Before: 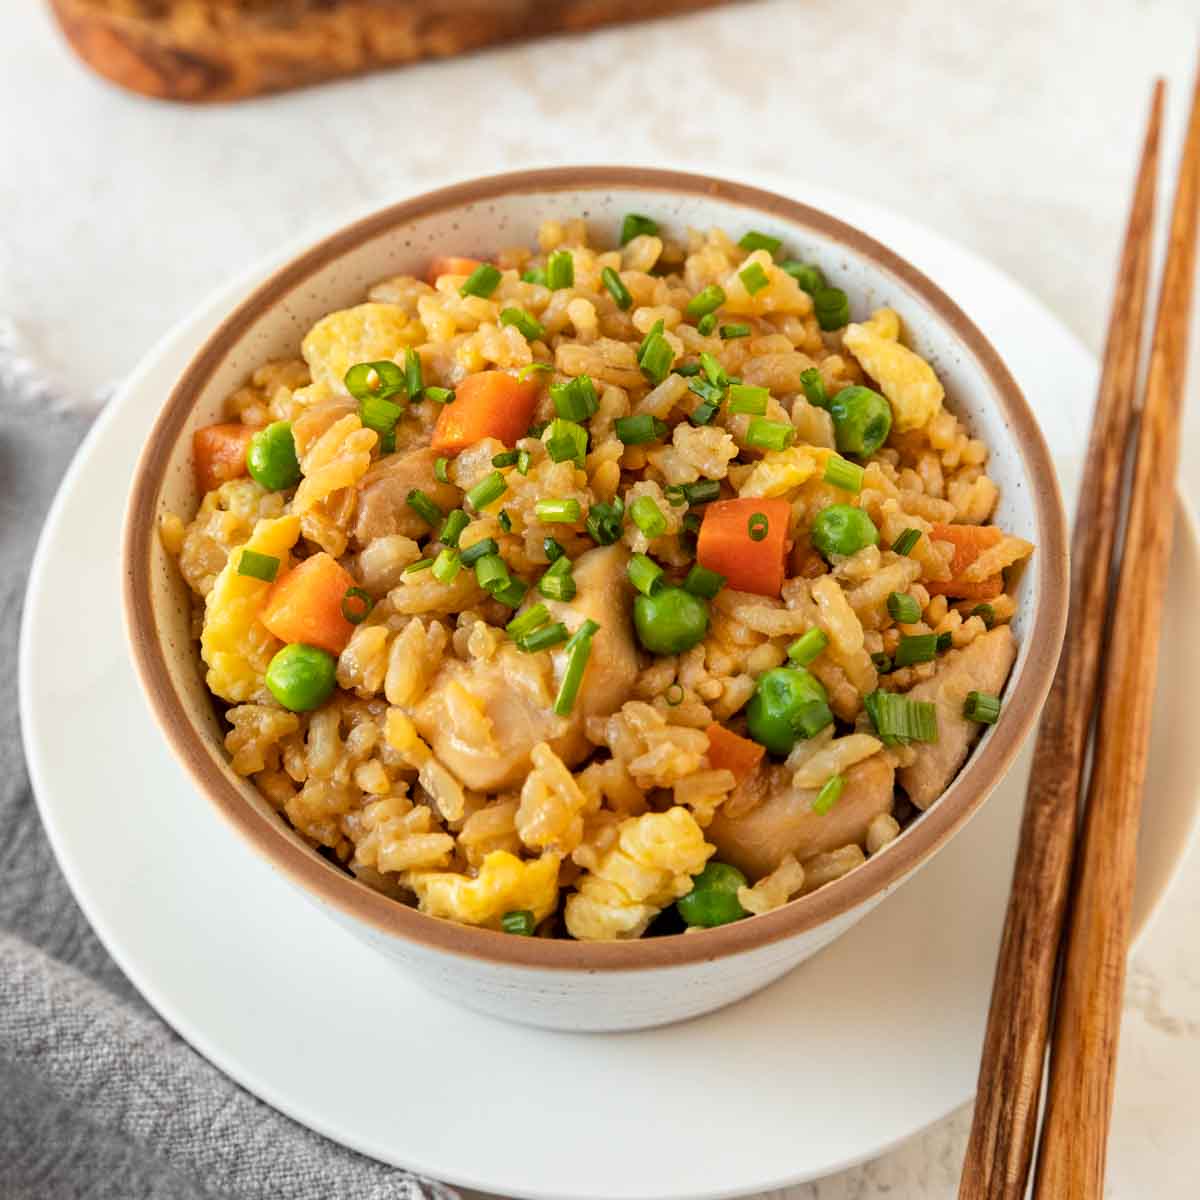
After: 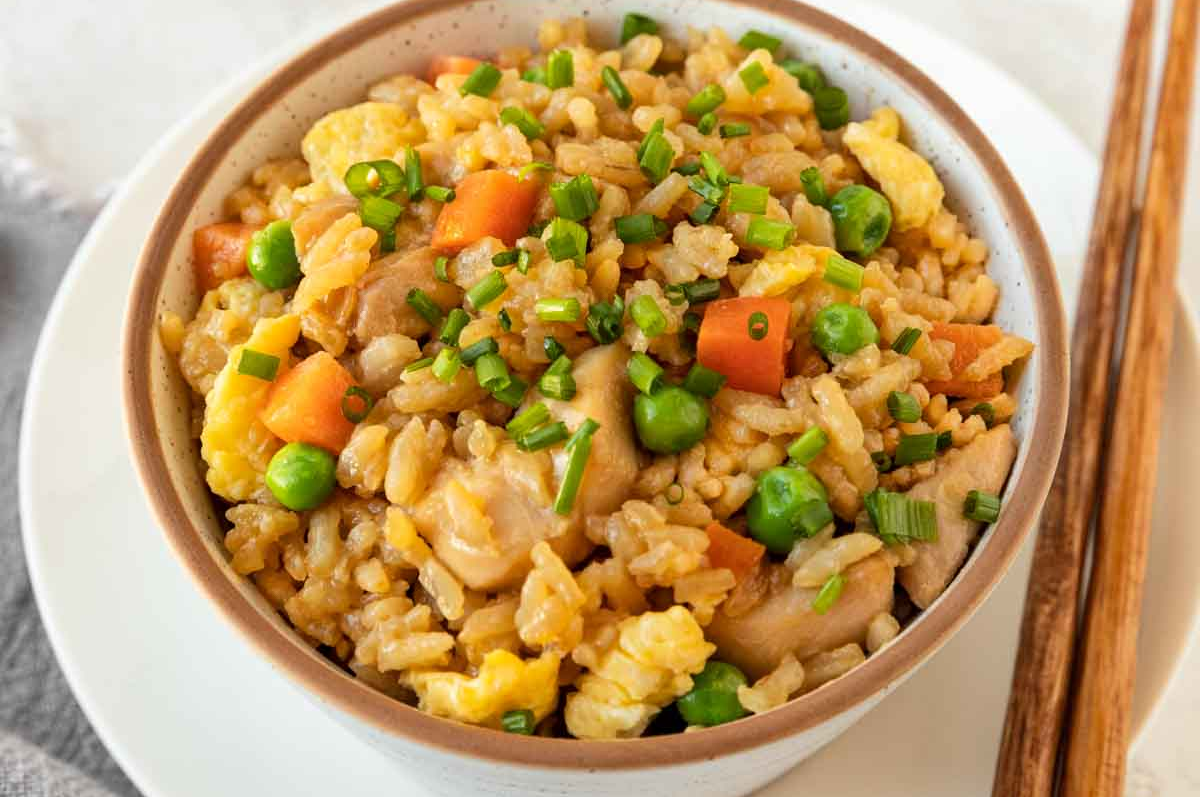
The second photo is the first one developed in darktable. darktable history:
crop: top 16.779%, bottom 16.725%
